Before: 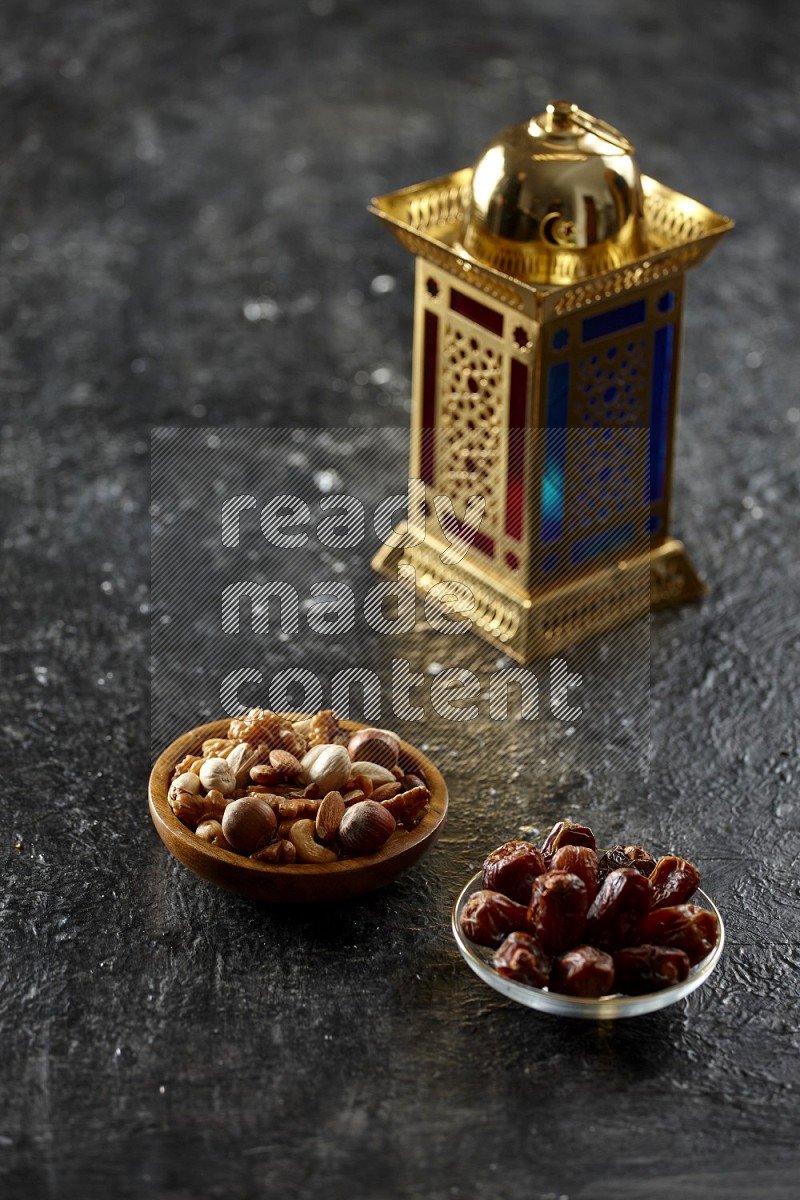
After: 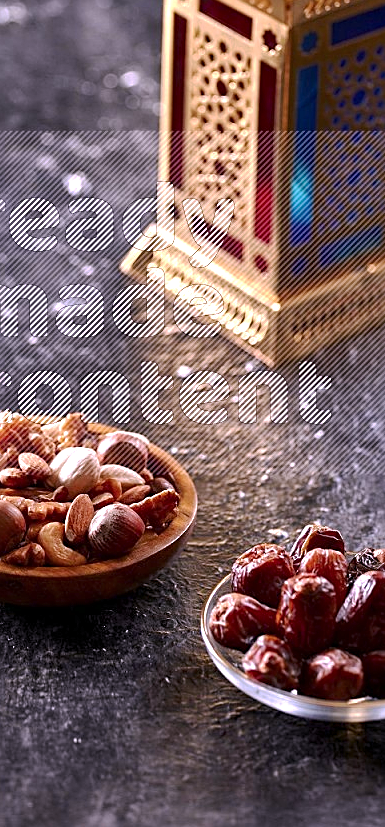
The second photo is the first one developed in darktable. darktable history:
exposure: black level correction 0, exposure 0.931 EV, compensate highlight preservation false
crop: left 31.388%, top 24.769%, right 20.477%, bottom 6.275%
base curve: curves: ch0 [(0, 0) (0.235, 0.266) (0.503, 0.496) (0.786, 0.72) (1, 1)], preserve colors none
sharpen: on, module defaults
color calibration: output R [1.107, -0.012, -0.003, 0], output B [0, 0, 1.308, 0], illuminant same as pipeline (D50), adaptation XYZ, x 0.345, y 0.358, temperature 5012.56 K, saturation algorithm version 1 (2020)
tone equalizer: on, module defaults
